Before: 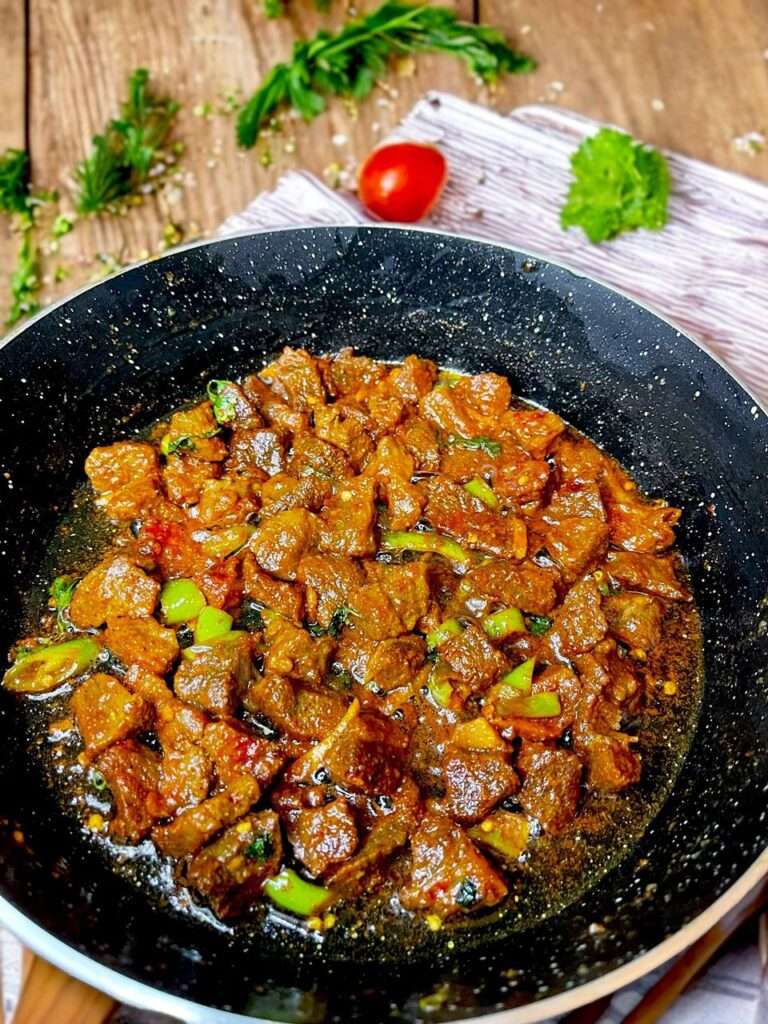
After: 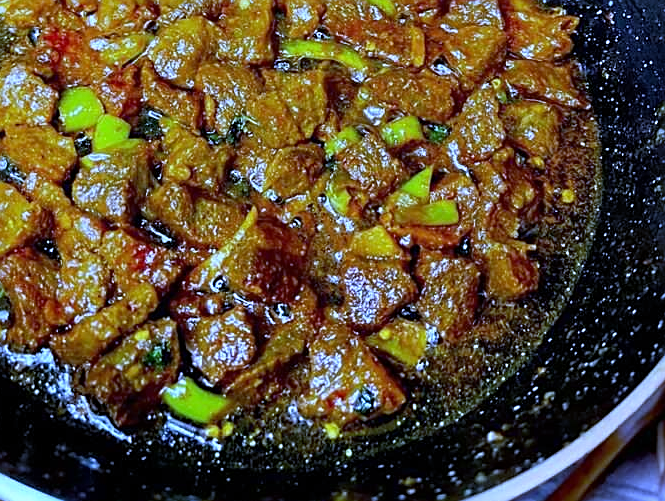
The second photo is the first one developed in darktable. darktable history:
sharpen: on, module defaults
white balance: red 0.766, blue 1.537
crop and rotate: left 13.306%, top 48.129%, bottom 2.928%
